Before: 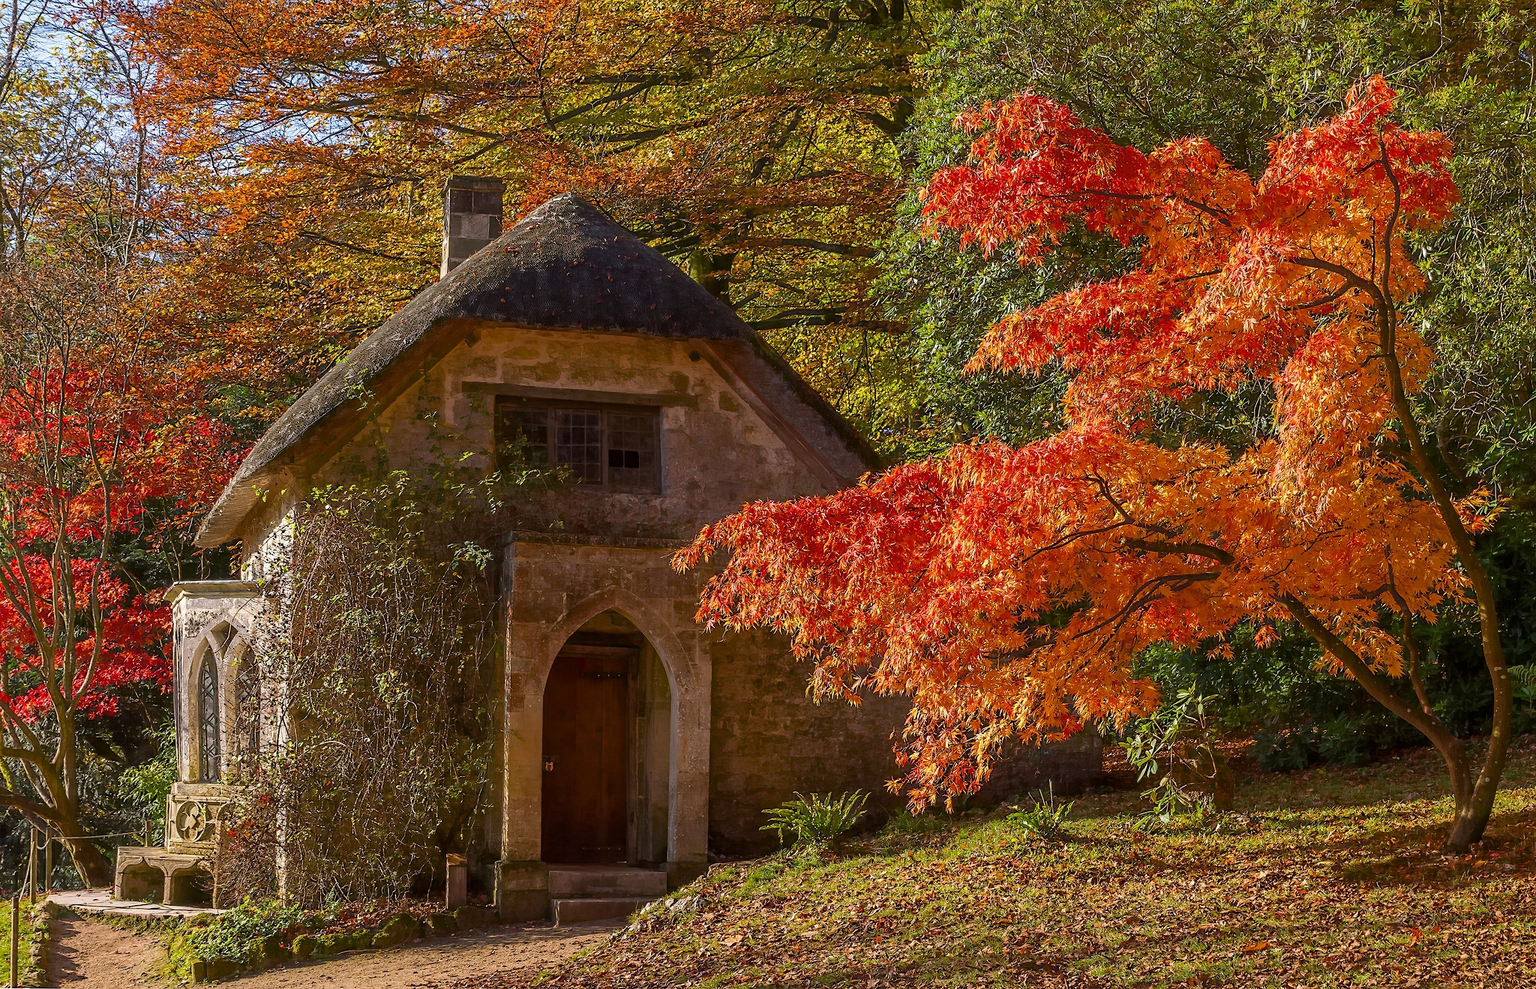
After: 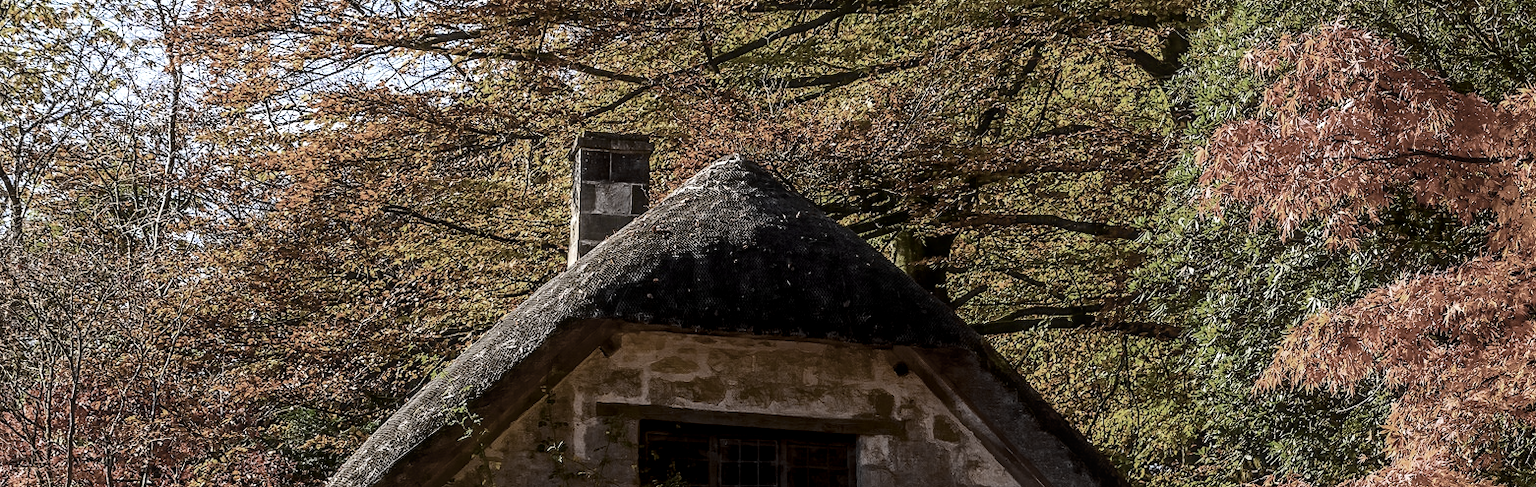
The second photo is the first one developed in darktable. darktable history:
crop: left 0.531%, top 7.64%, right 23.246%, bottom 54.784%
tone equalizer: -8 EV -0.749 EV, -7 EV -0.705 EV, -6 EV -0.615 EV, -5 EV -0.391 EV, -3 EV 0.368 EV, -2 EV 0.6 EV, -1 EV 0.685 EV, +0 EV 0.746 EV
contrast brightness saturation: contrast 0.278
base curve: preserve colors none
local contrast: highlights 54%, shadows 52%, detail 130%, midtone range 0.445
color zones: curves: ch0 [(0, 0.487) (0.241, 0.395) (0.434, 0.373) (0.658, 0.412) (0.838, 0.487)]; ch1 [(0, 0) (0.053, 0.053) (0.211, 0.202) (0.579, 0.259) (0.781, 0.241)]
exposure: black level correction 0.005, exposure 0.004 EV, compensate highlight preservation false
